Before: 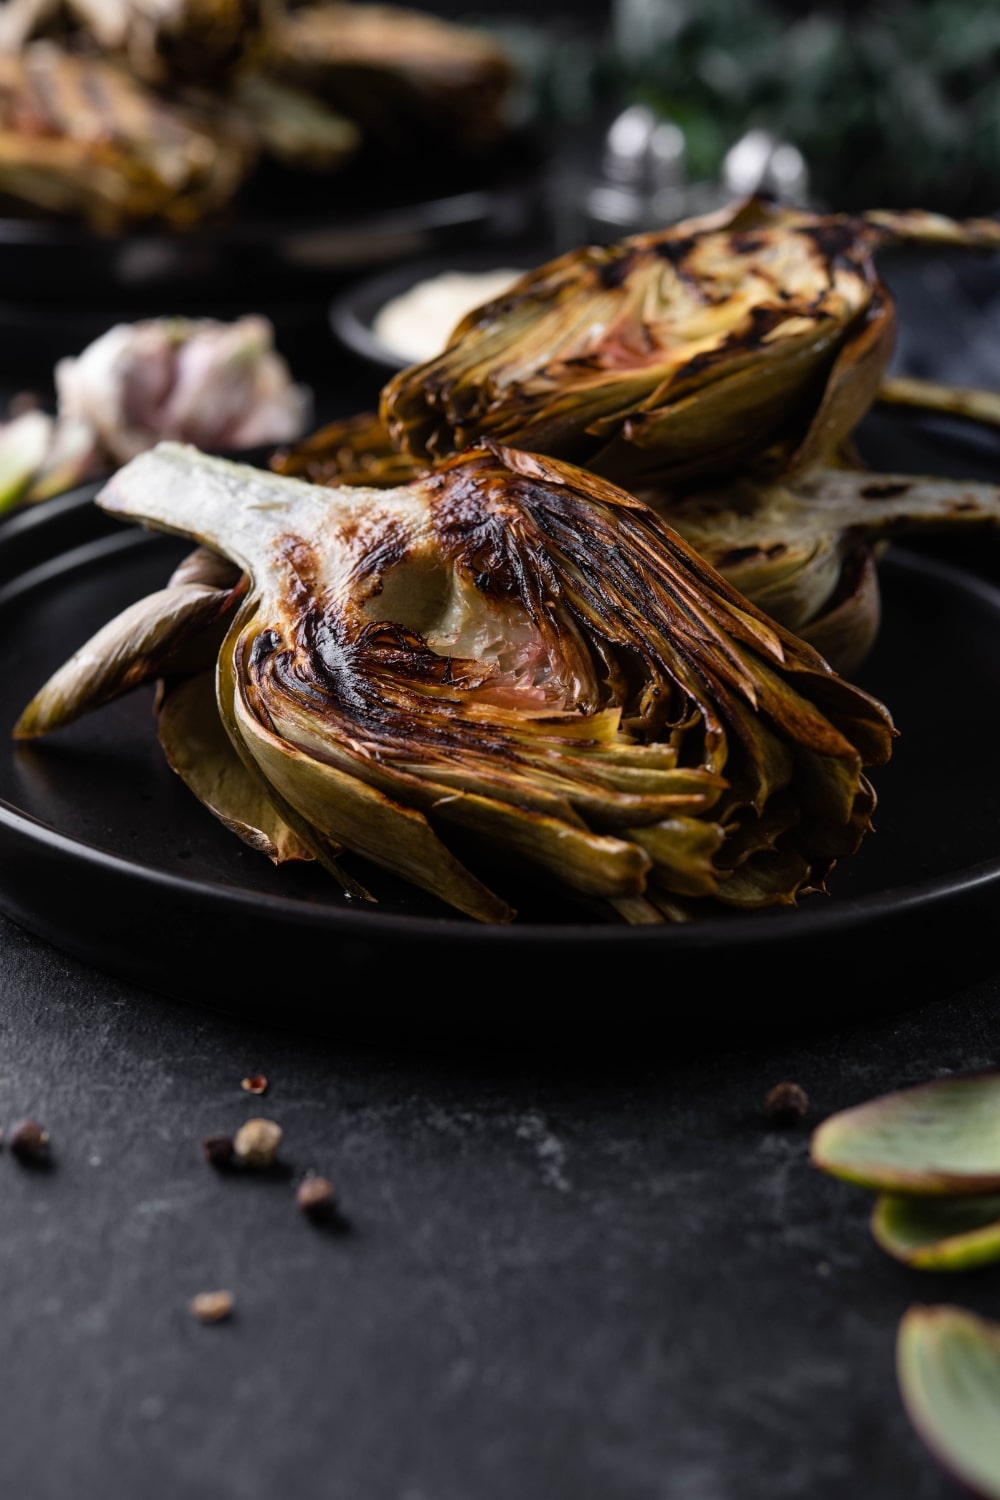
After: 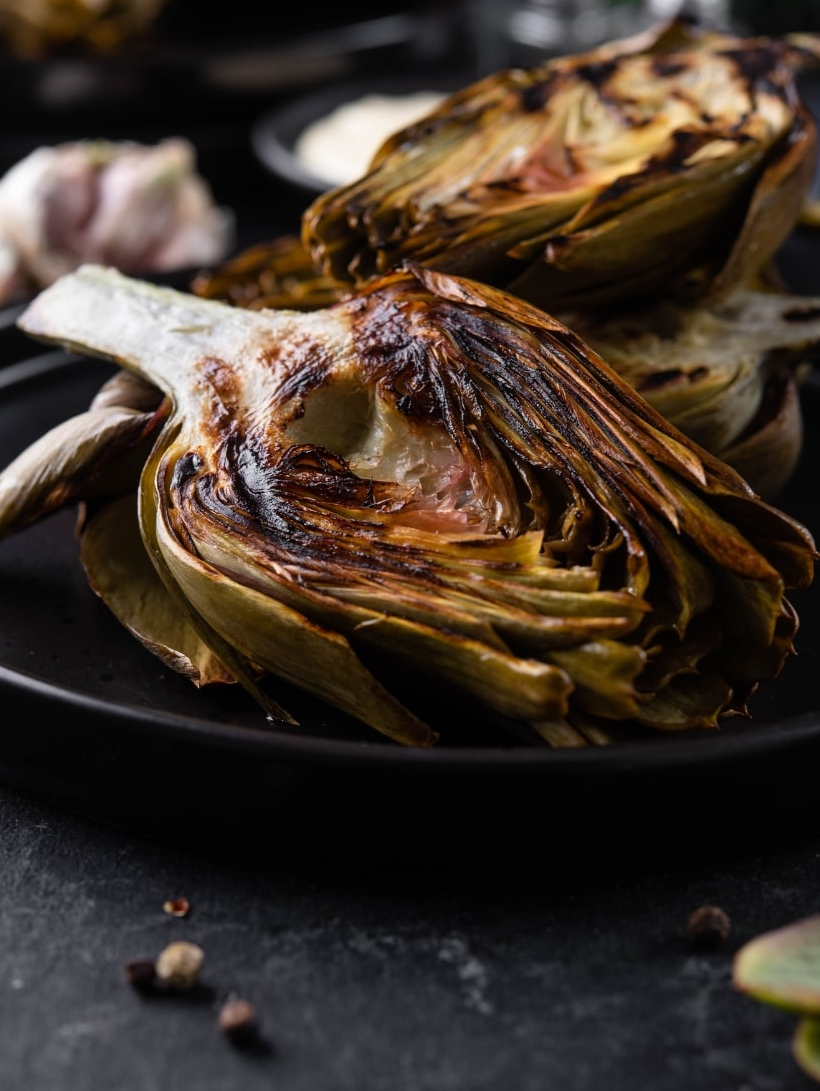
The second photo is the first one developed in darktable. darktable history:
tone equalizer: -8 EV 0.06 EV, smoothing diameter 25%, edges refinement/feathering 10, preserve details guided filter
crop: left 7.856%, top 11.836%, right 10.12%, bottom 15.387%
